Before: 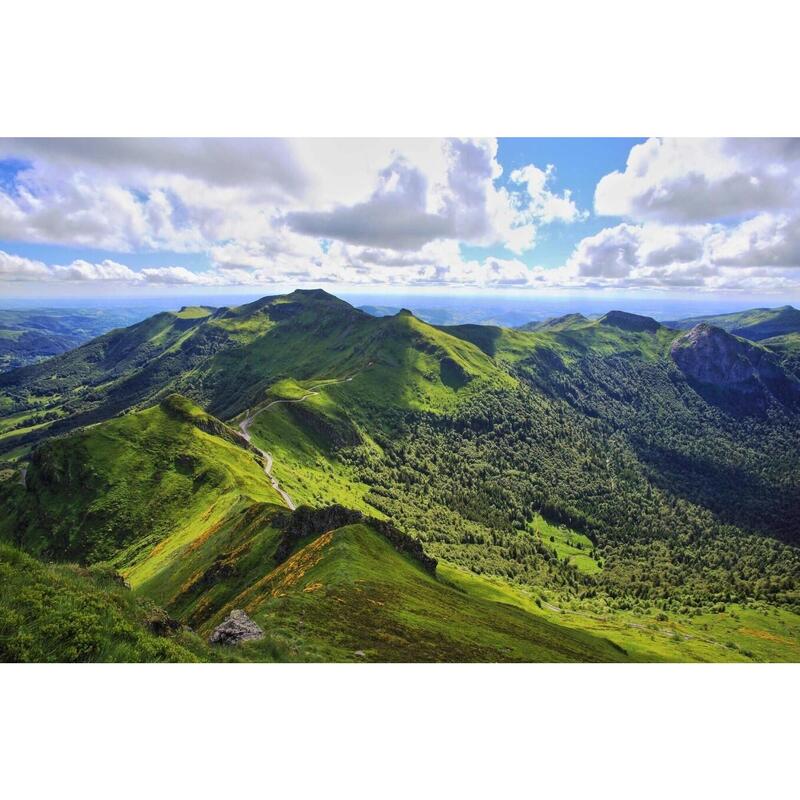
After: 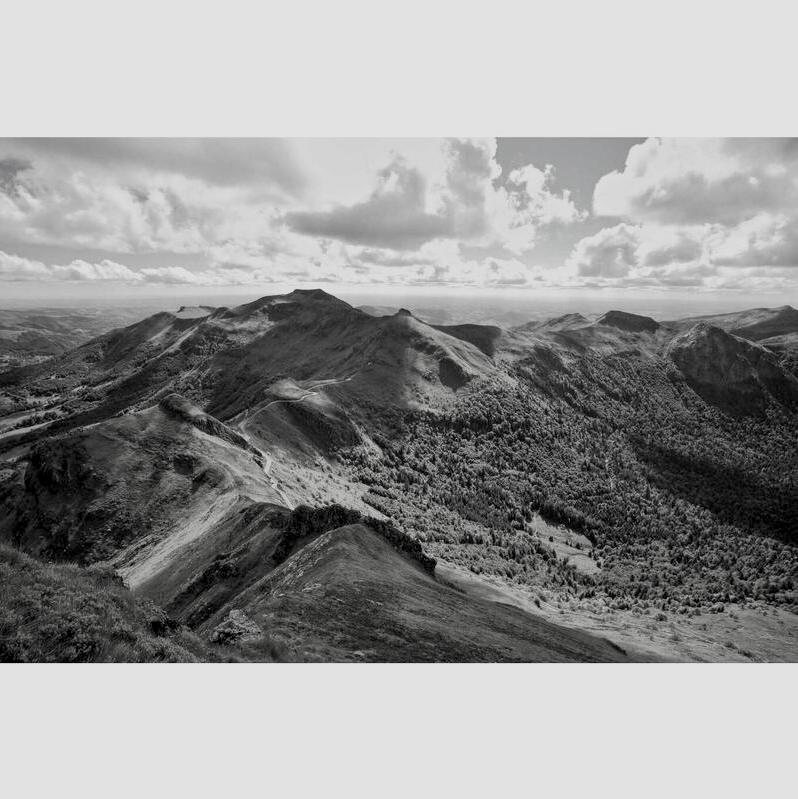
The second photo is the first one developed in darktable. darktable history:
exposure: black level correction 0.009, exposure -0.659 EV, compensate highlight preservation false
crop and rotate: left 0.176%, bottom 0.002%
contrast brightness saturation: saturation -0.984
base curve: curves: ch0 [(0, 0) (0.088, 0.125) (0.176, 0.251) (0.354, 0.501) (0.613, 0.749) (1, 0.877)]
